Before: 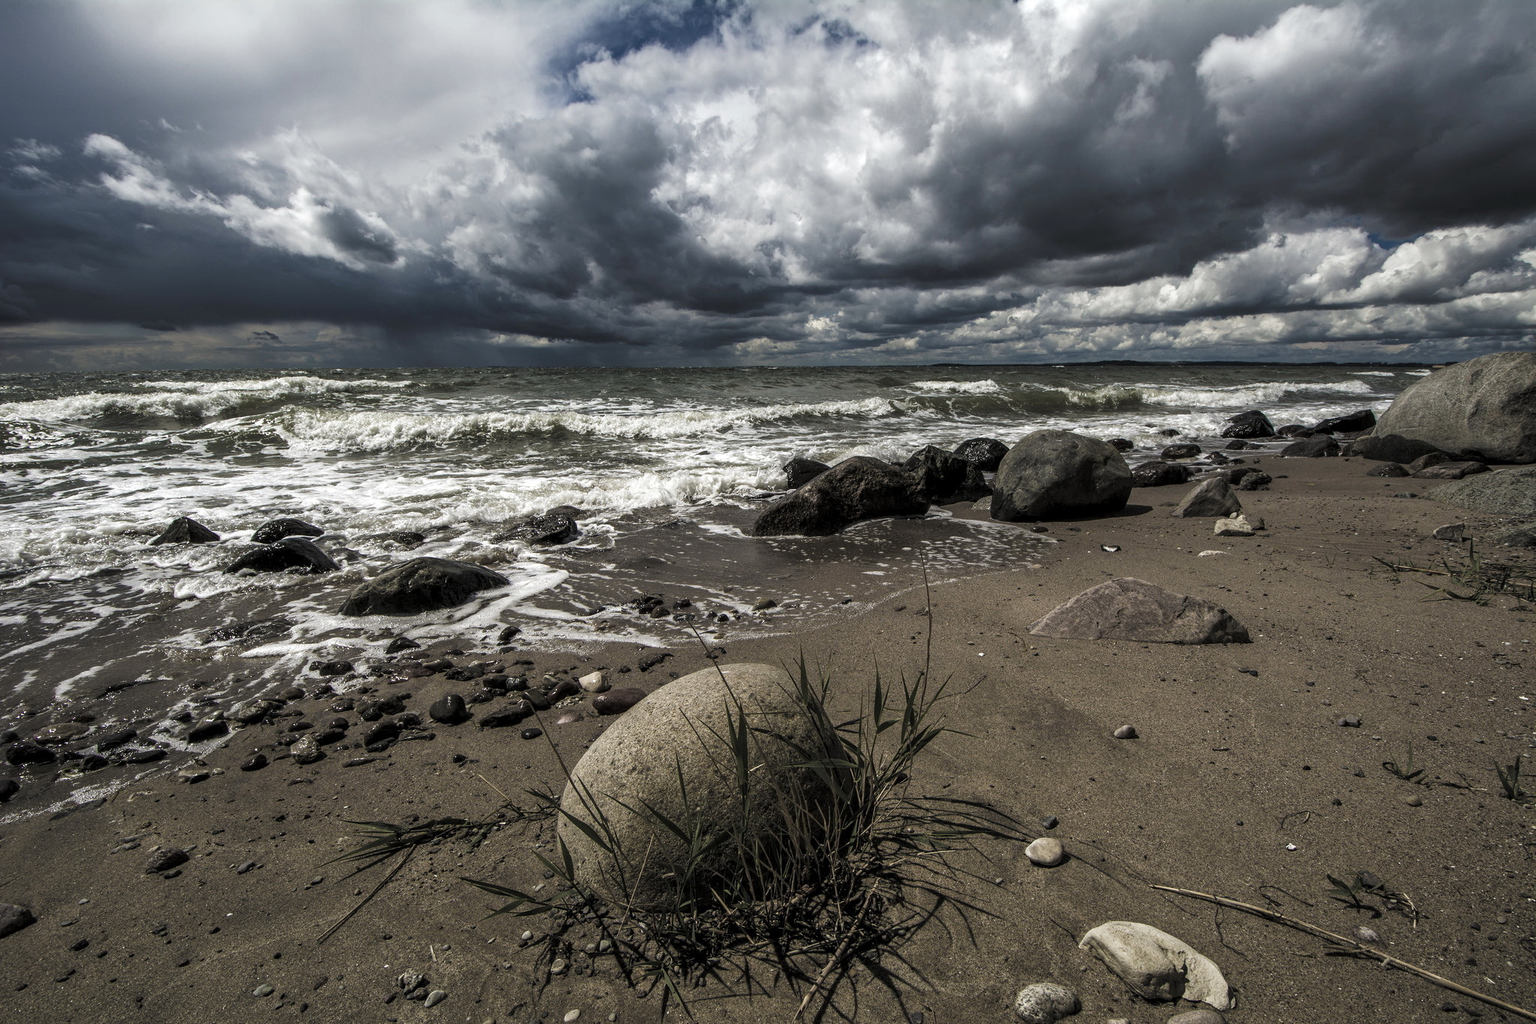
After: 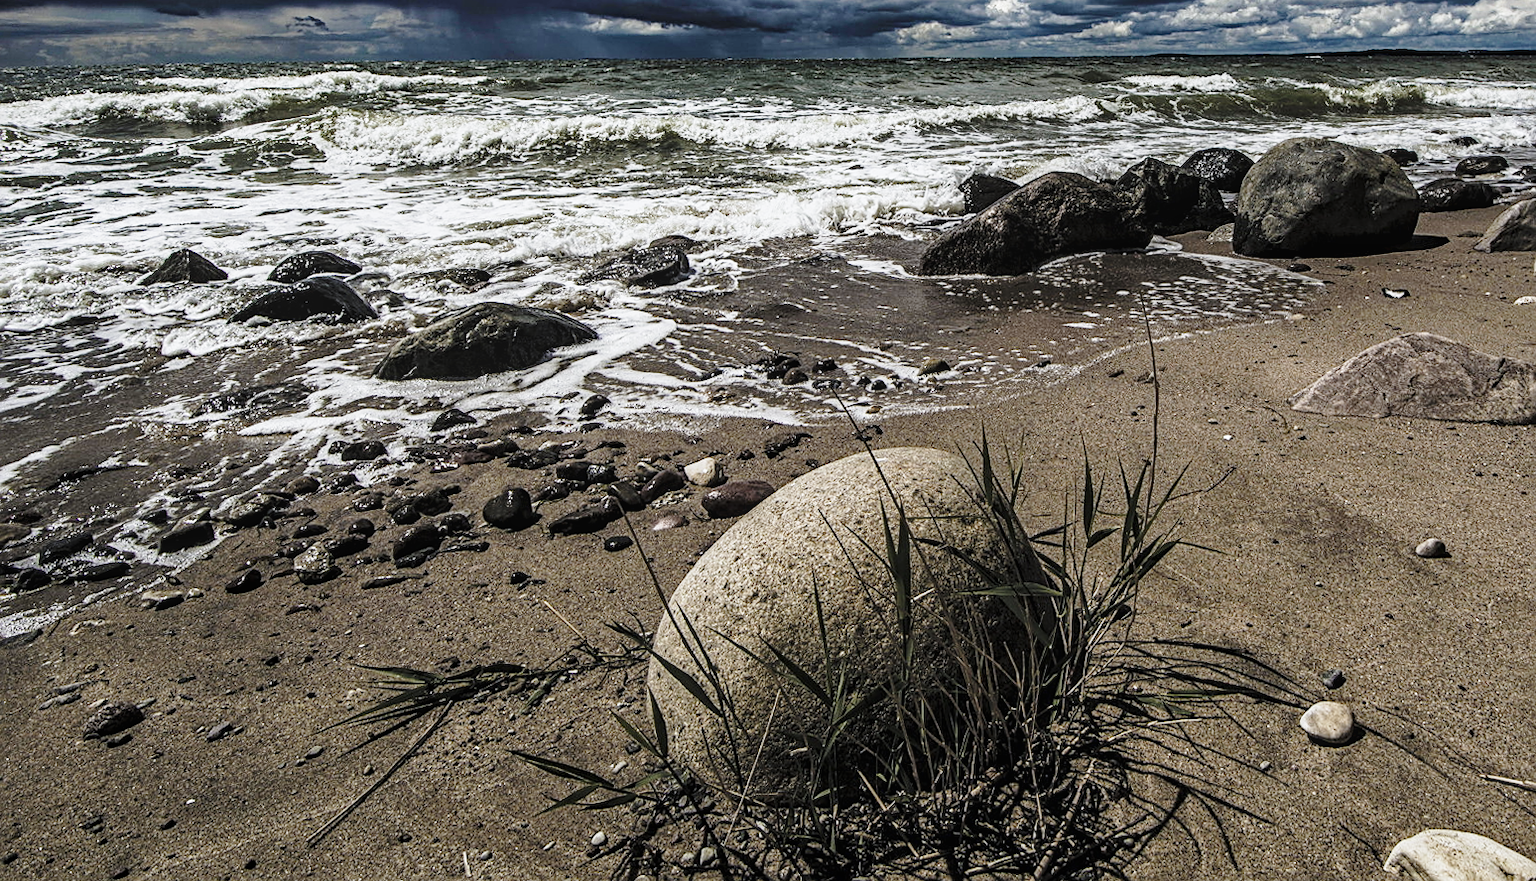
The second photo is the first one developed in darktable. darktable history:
crop: left 6.488%, top 27.668%, right 24.183%, bottom 8.656%
white balance: red 0.983, blue 1.036
rotate and perspective: rotation 0.128°, lens shift (vertical) -0.181, lens shift (horizontal) -0.044, shear 0.001, automatic cropping off
base curve: curves: ch0 [(0, 0) (0.028, 0.03) (0.121, 0.232) (0.46, 0.748) (0.859, 0.968) (1, 1)], preserve colors none
haze removal: strength 0.29, distance 0.25, compatibility mode true, adaptive false
sharpen: on, module defaults
local contrast: detail 110%
color zones: curves: ch1 [(0, 0.455) (0.063, 0.455) (0.286, 0.495) (0.429, 0.5) (0.571, 0.5) (0.714, 0.5) (0.857, 0.5) (1, 0.455)]; ch2 [(0, 0.532) (0.063, 0.521) (0.233, 0.447) (0.429, 0.489) (0.571, 0.5) (0.714, 0.5) (0.857, 0.5) (1, 0.532)]
